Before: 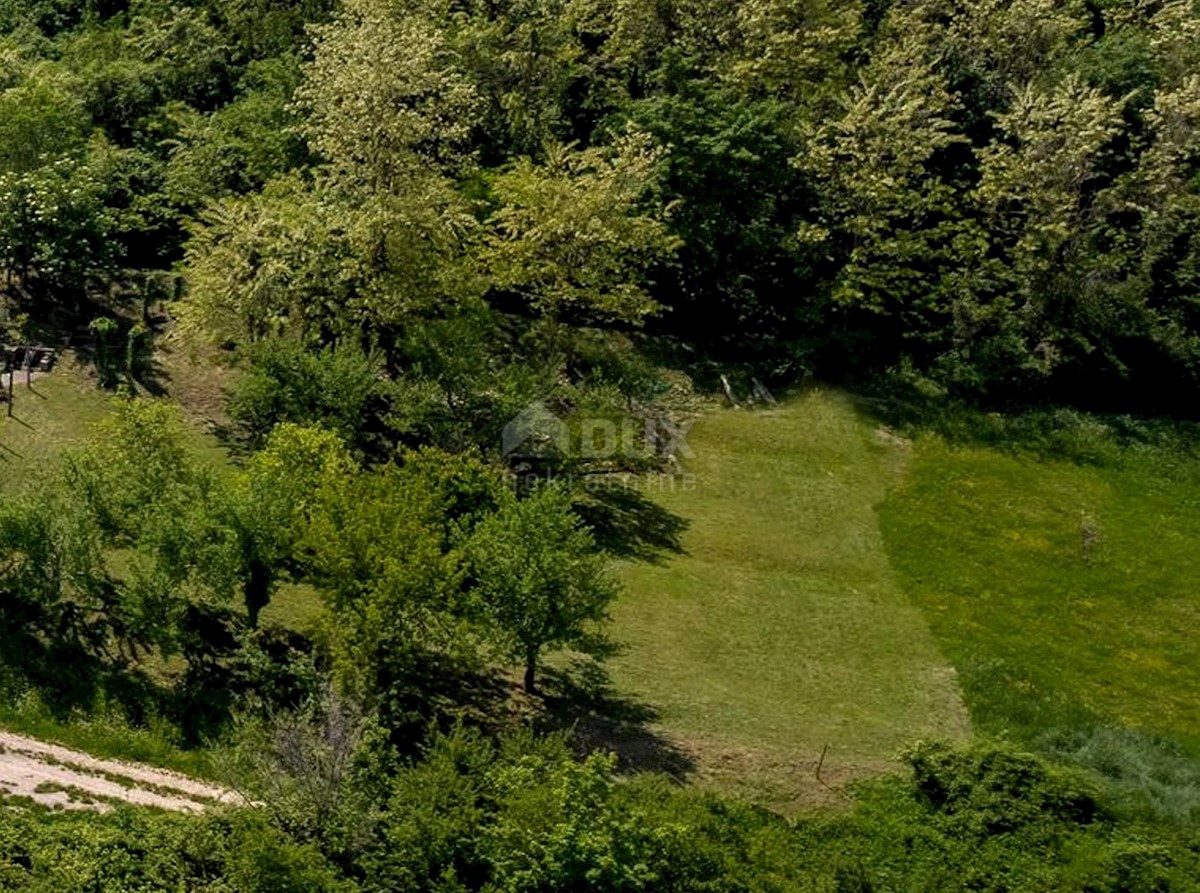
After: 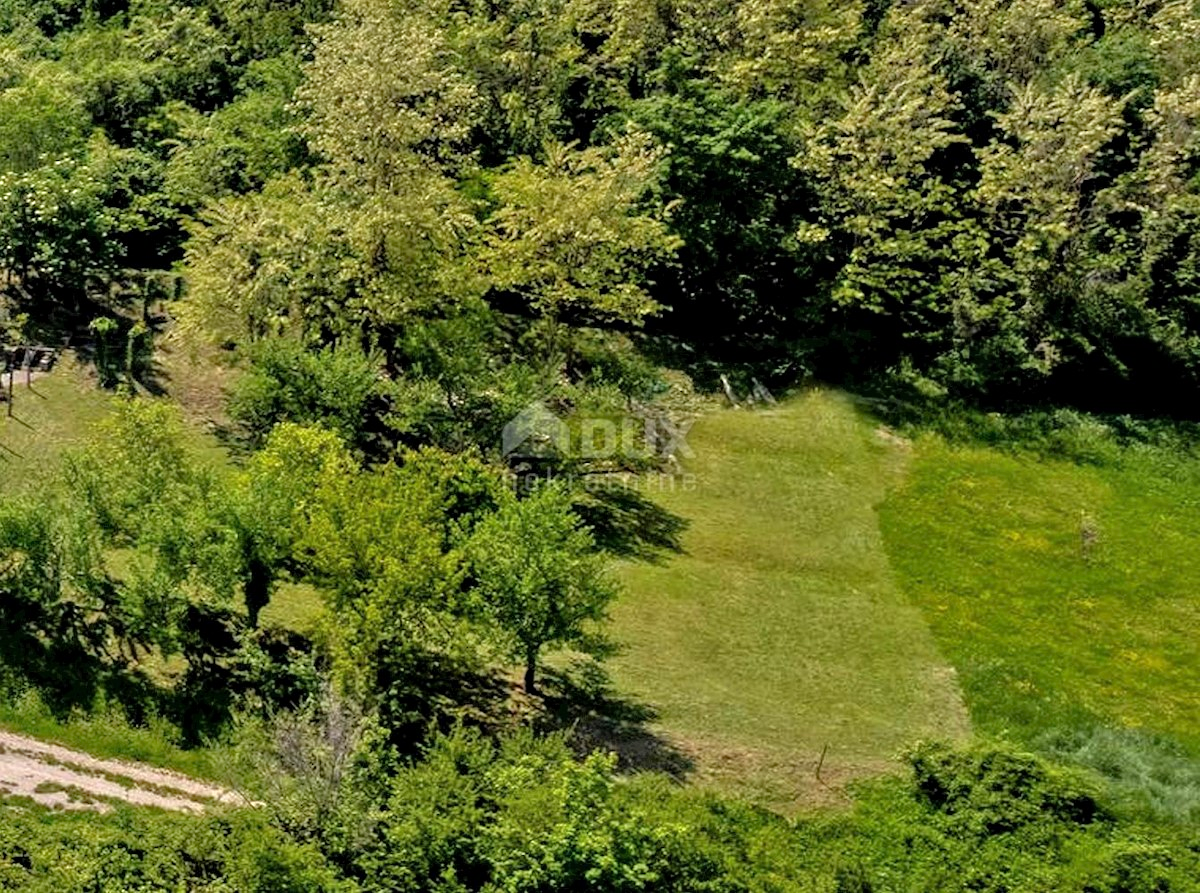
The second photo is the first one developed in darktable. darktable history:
tone equalizer: -7 EV 0.144 EV, -6 EV 0.597 EV, -5 EV 1.17 EV, -4 EV 1.33 EV, -3 EV 1.17 EV, -2 EV 0.6 EV, -1 EV 0.153 EV
shadows and highlights: shadows 37.4, highlights -26.73, soften with gaussian
